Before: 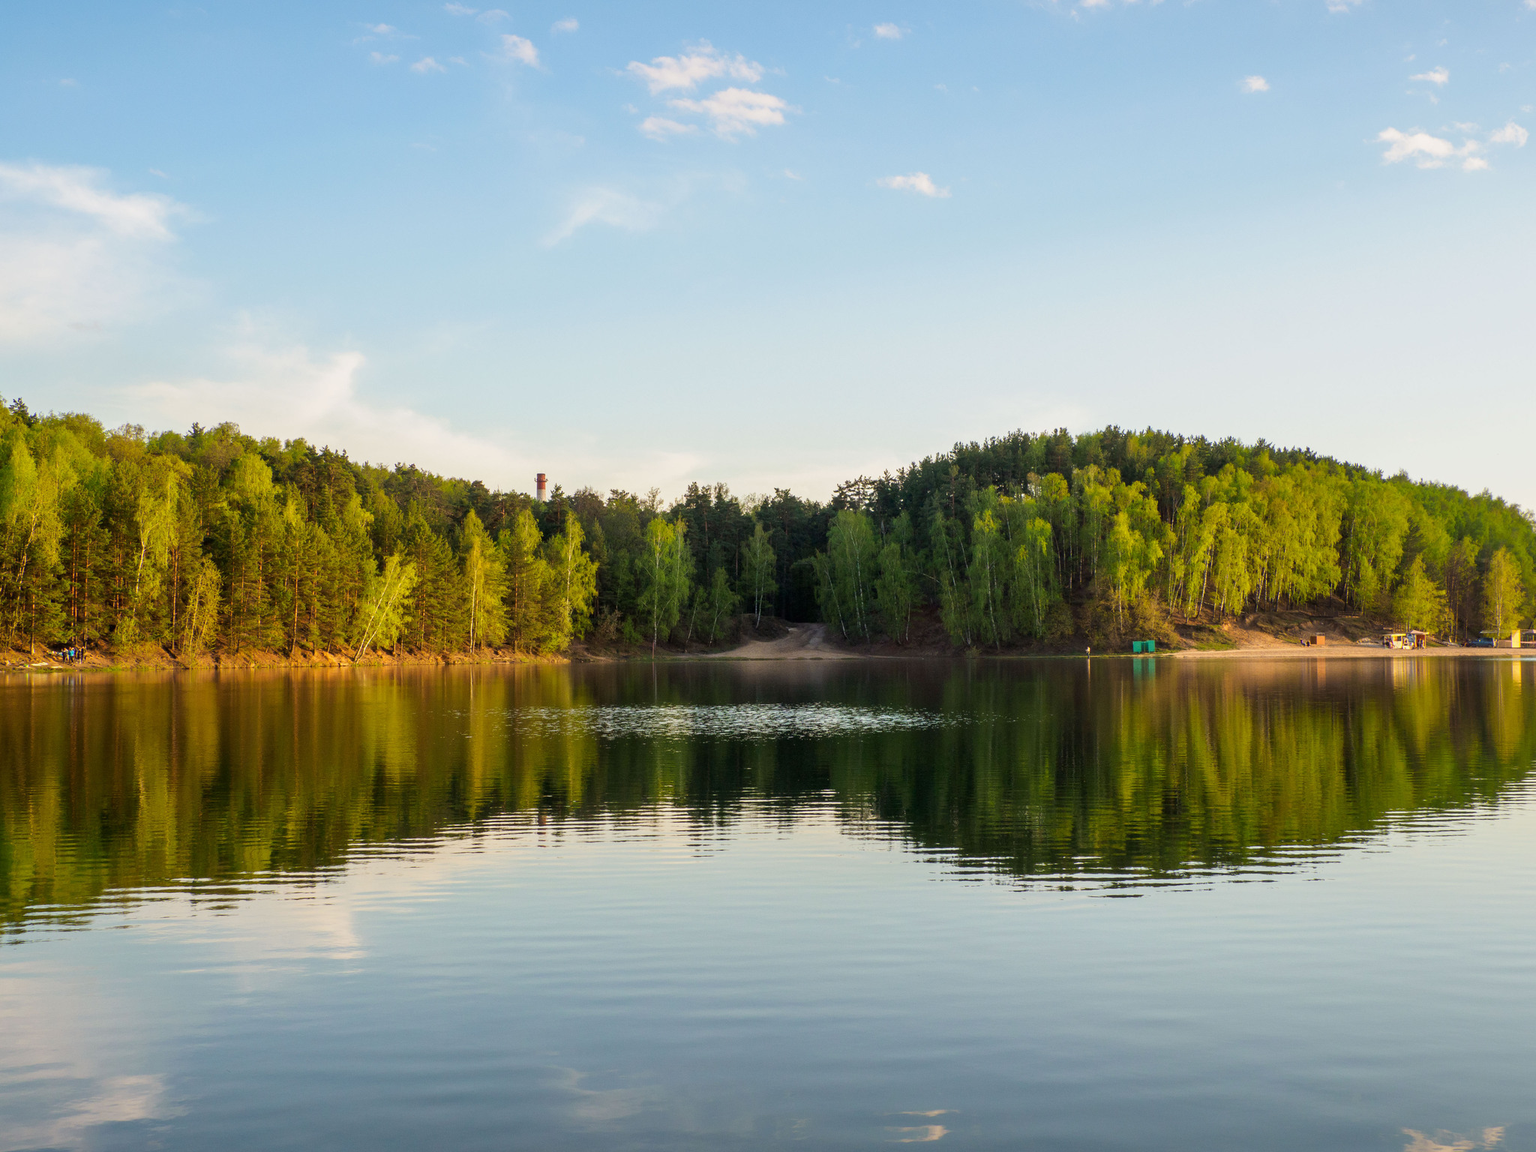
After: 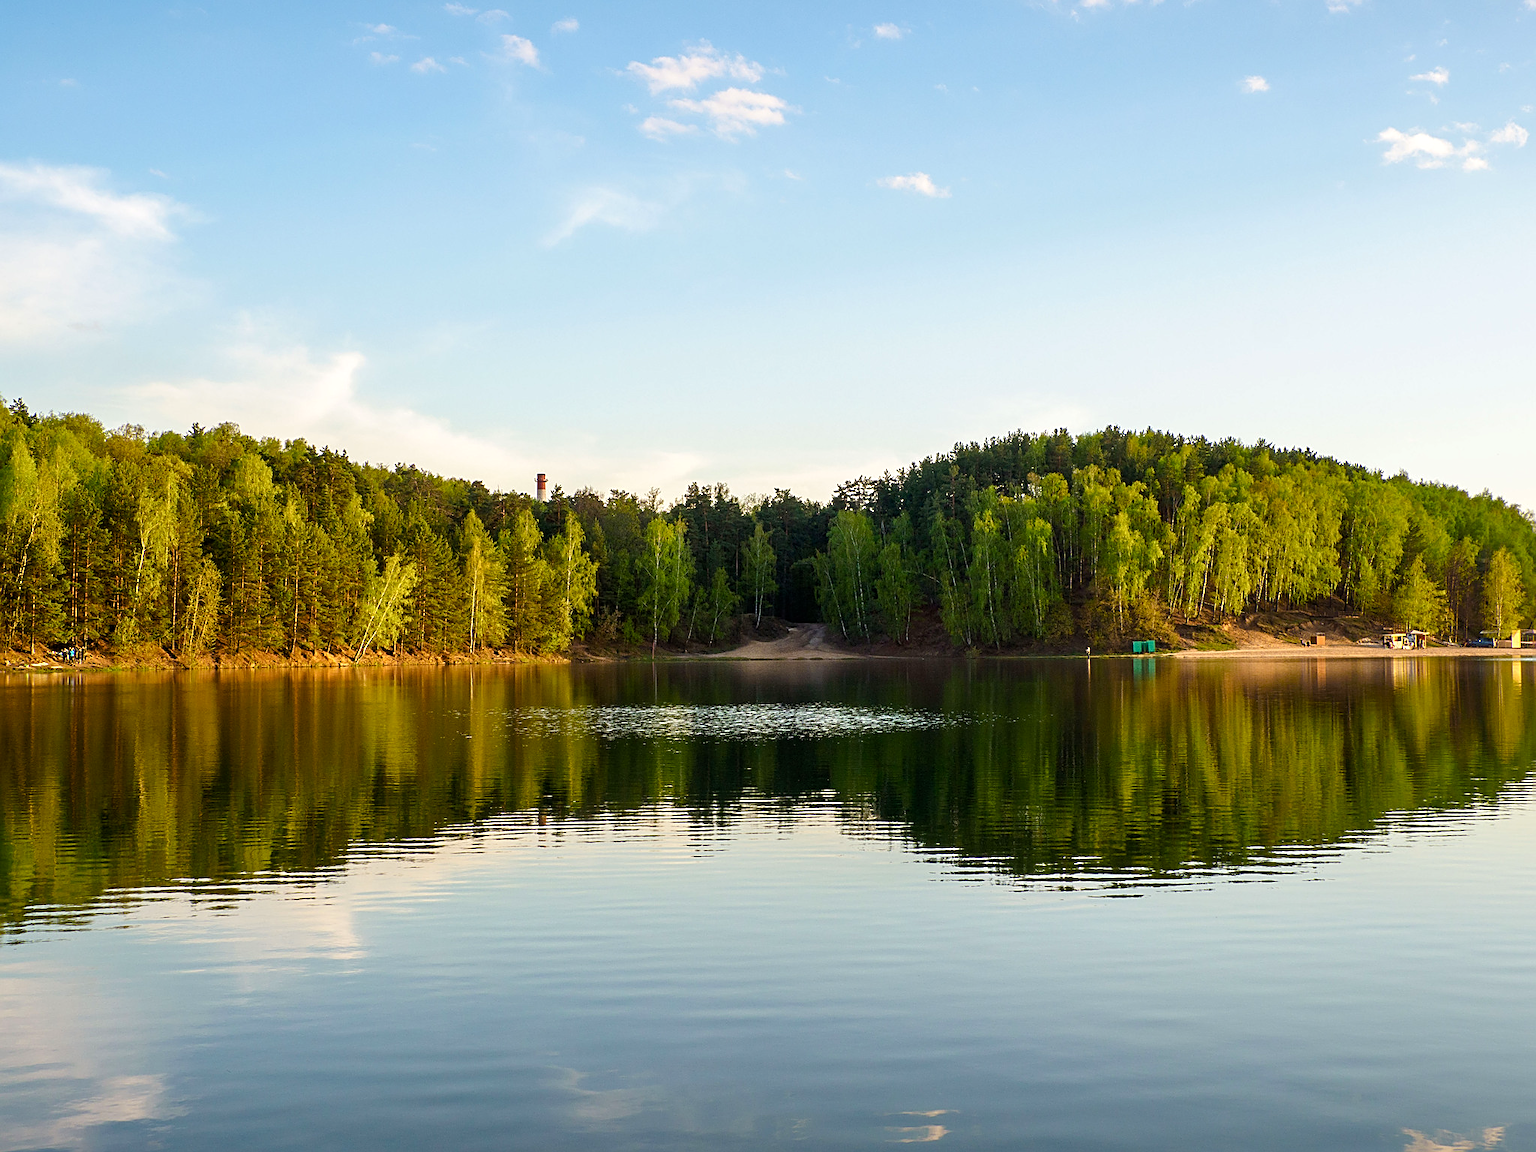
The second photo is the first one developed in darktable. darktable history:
sharpen: amount 0.745
color balance rgb: linear chroma grading › shadows -6.919%, linear chroma grading › highlights -7.757%, linear chroma grading › global chroma -10.41%, linear chroma grading › mid-tones -8.431%, perceptual saturation grading › global saturation 20%, perceptual saturation grading › highlights -25.142%, perceptual saturation grading › shadows 24.966%, global vibrance 35.675%, contrast 10.608%
